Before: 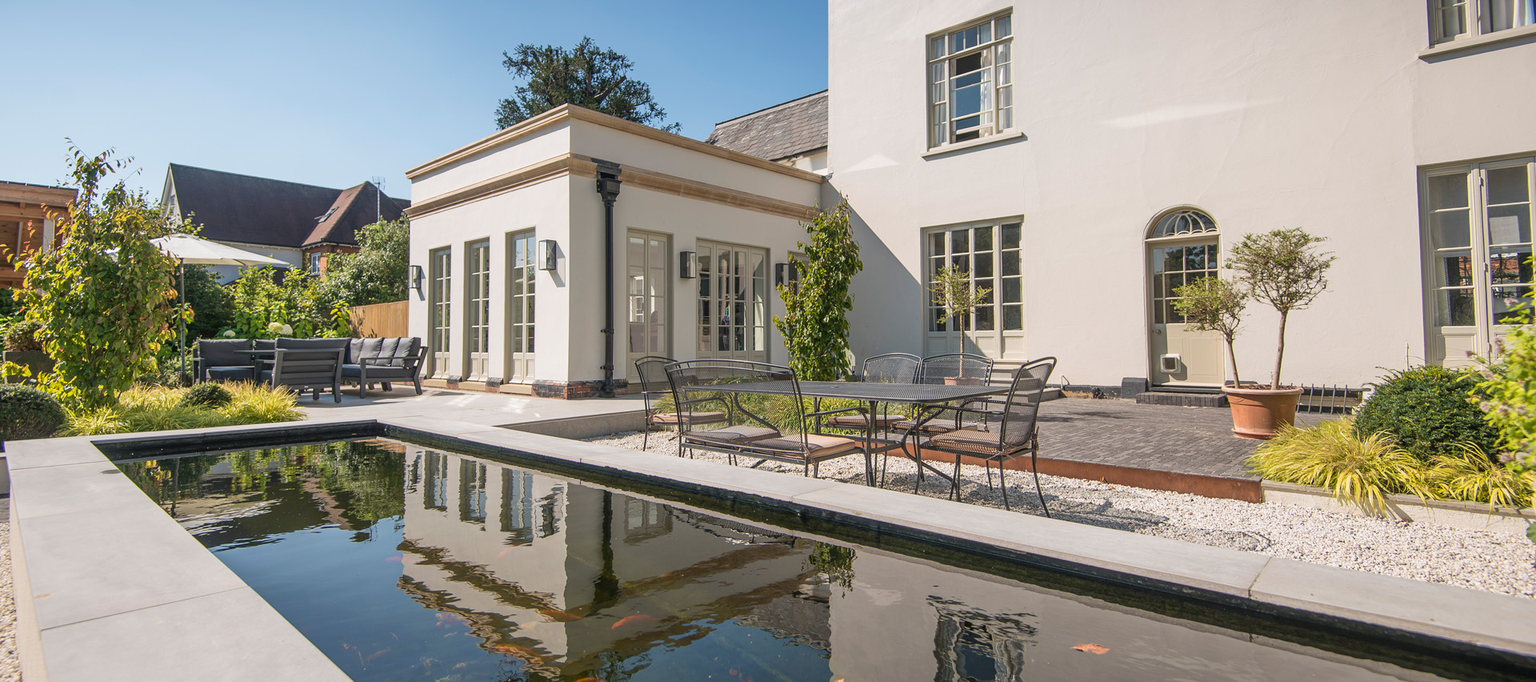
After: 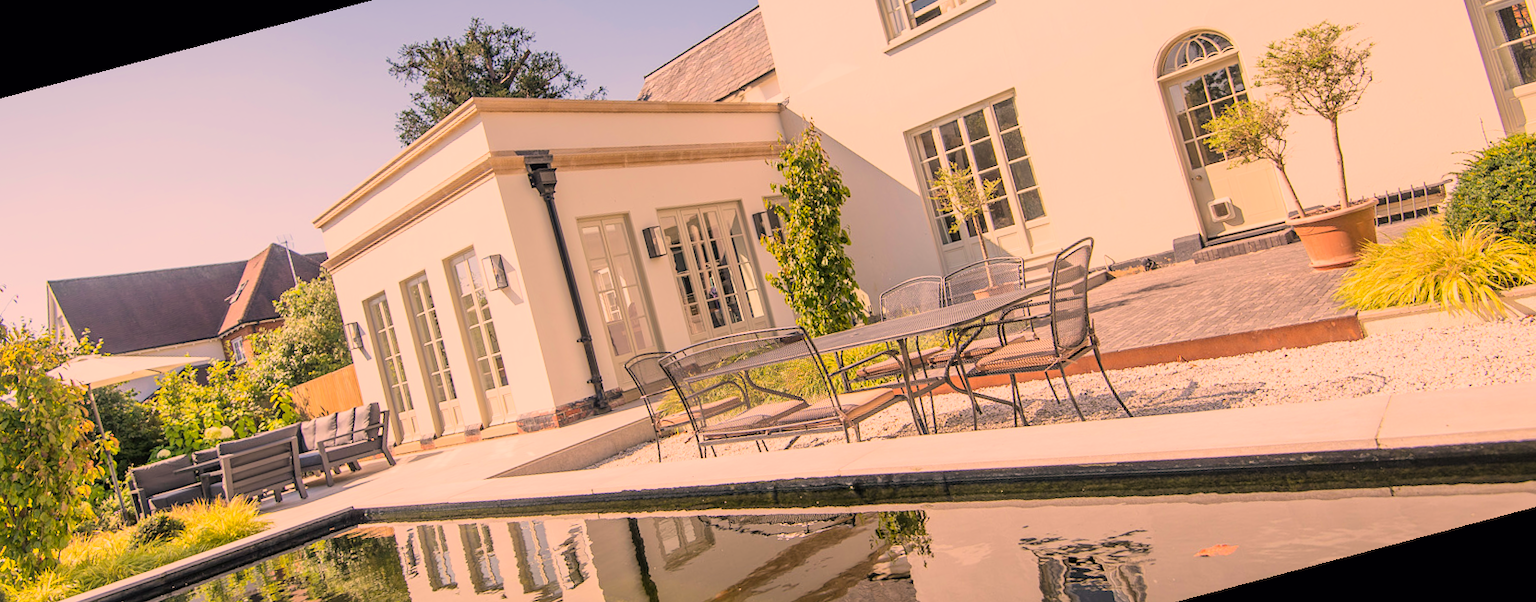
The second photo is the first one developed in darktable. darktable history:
exposure: exposure 1.089 EV, compensate highlight preservation false
filmic rgb: black relative exposure -7.15 EV, white relative exposure 5.36 EV, hardness 3.02, color science v6 (2022)
rotate and perspective: rotation -14.8°, crop left 0.1, crop right 0.903, crop top 0.25, crop bottom 0.748
color correction: highlights a* 21.88, highlights b* 22.25
